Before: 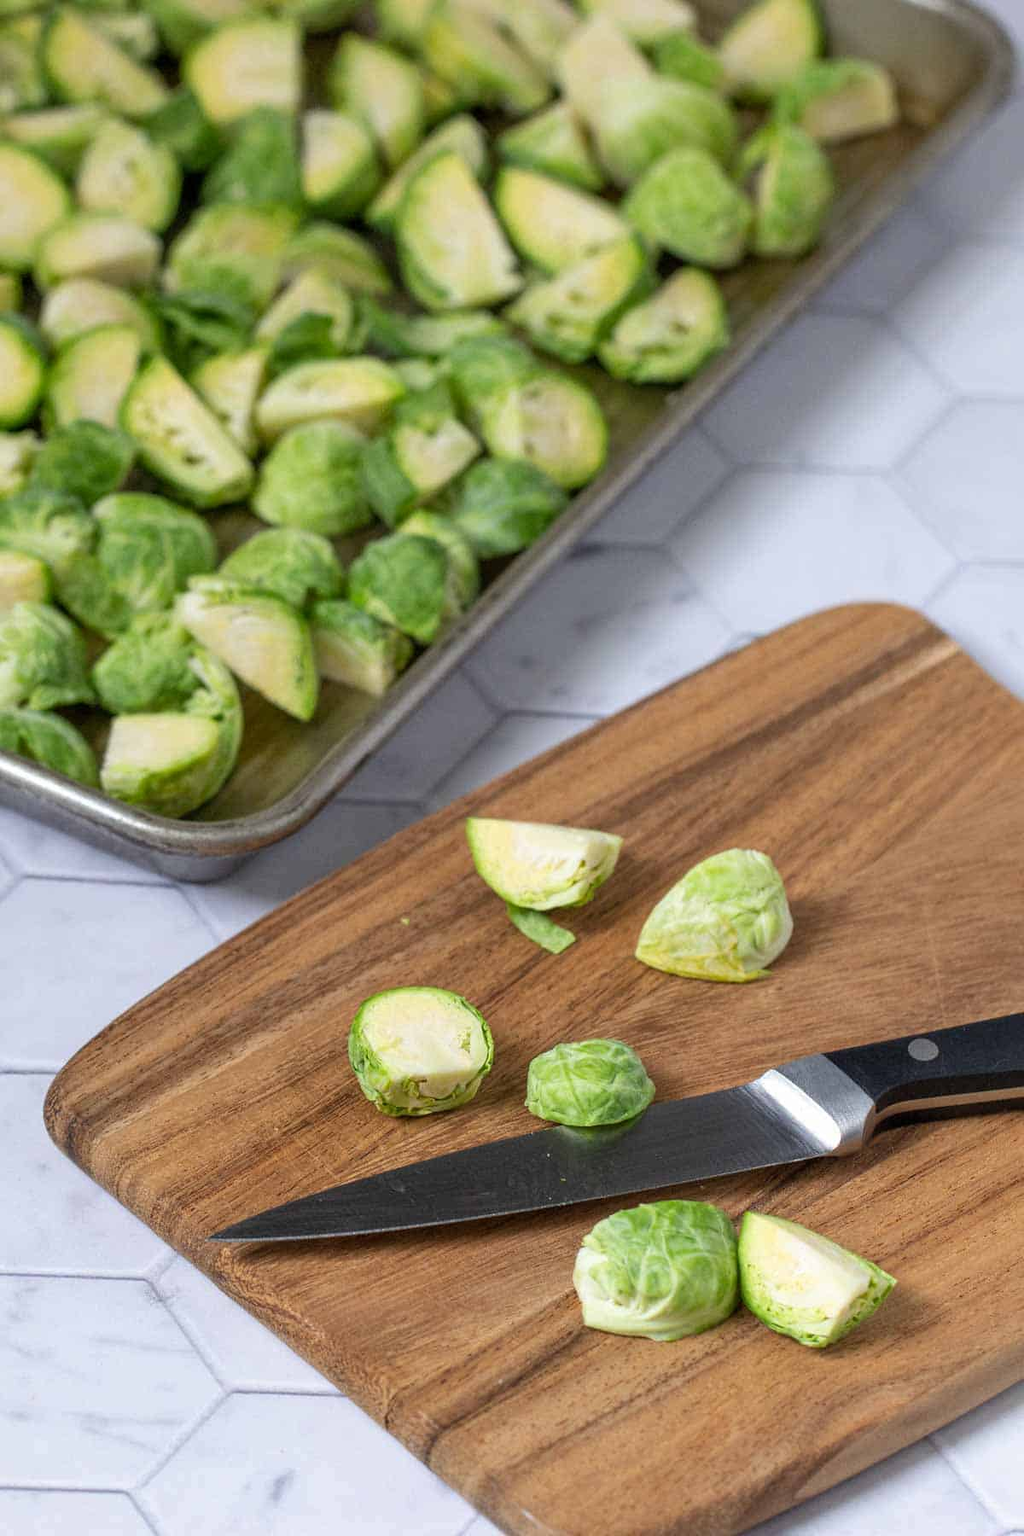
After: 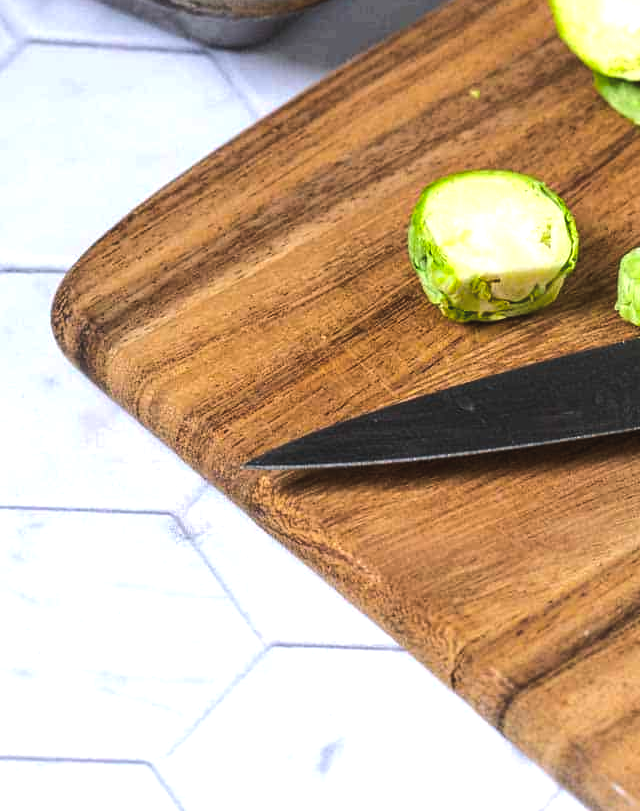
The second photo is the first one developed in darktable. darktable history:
crop and rotate: top 54.778%, right 46.61%, bottom 0.159%
color balance rgb: global offset › luminance 0.71%, perceptual saturation grading › global saturation -11.5%, perceptual brilliance grading › highlights 17.77%, perceptual brilliance grading › mid-tones 31.71%, perceptual brilliance grading › shadows -31.01%, global vibrance 50%
